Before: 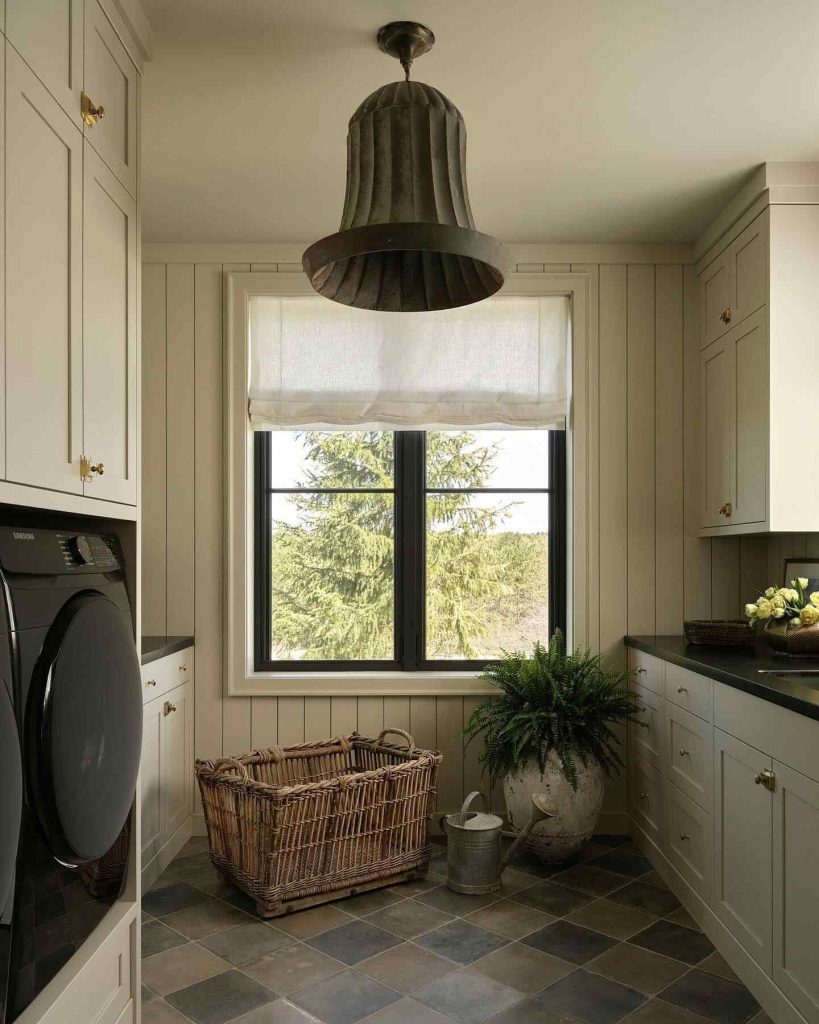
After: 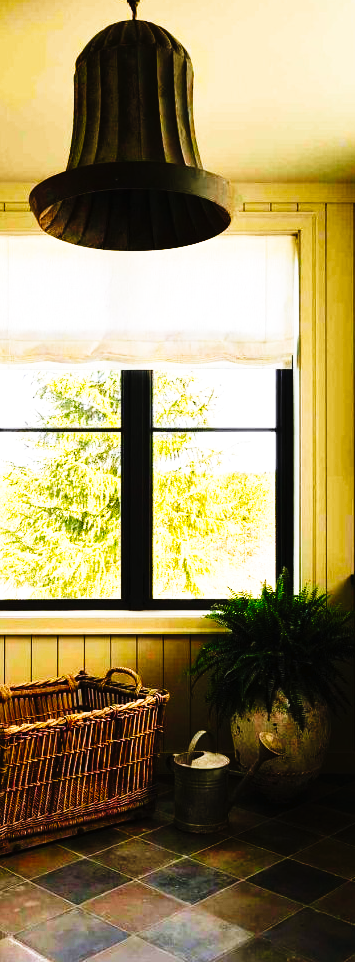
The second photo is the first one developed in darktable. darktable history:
color balance rgb: perceptual saturation grading › global saturation 36%, perceptual brilliance grading › global brilliance 10%, global vibrance 20%
tone curve: curves: ch0 [(0, 0) (0.003, 0.01) (0.011, 0.012) (0.025, 0.012) (0.044, 0.017) (0.069, 0.021) (0.1, 0.025) (0.136, 0.03) (0.177, 0.037) (0.224, 0.052) (0.277, 0.092) (0.335, 0.16) (0.399, 0.3) (0.468, 0.463) (0.543, 0.639) (0.623, 0.796) (0.709, 0.904) (0.801, 0.962) (0.898, 0.988) (1, 1)], preserve colors none
crop: left 33.452%, top 6.025%, right 23.155%
white balance: red 1.004, blue 1.024
